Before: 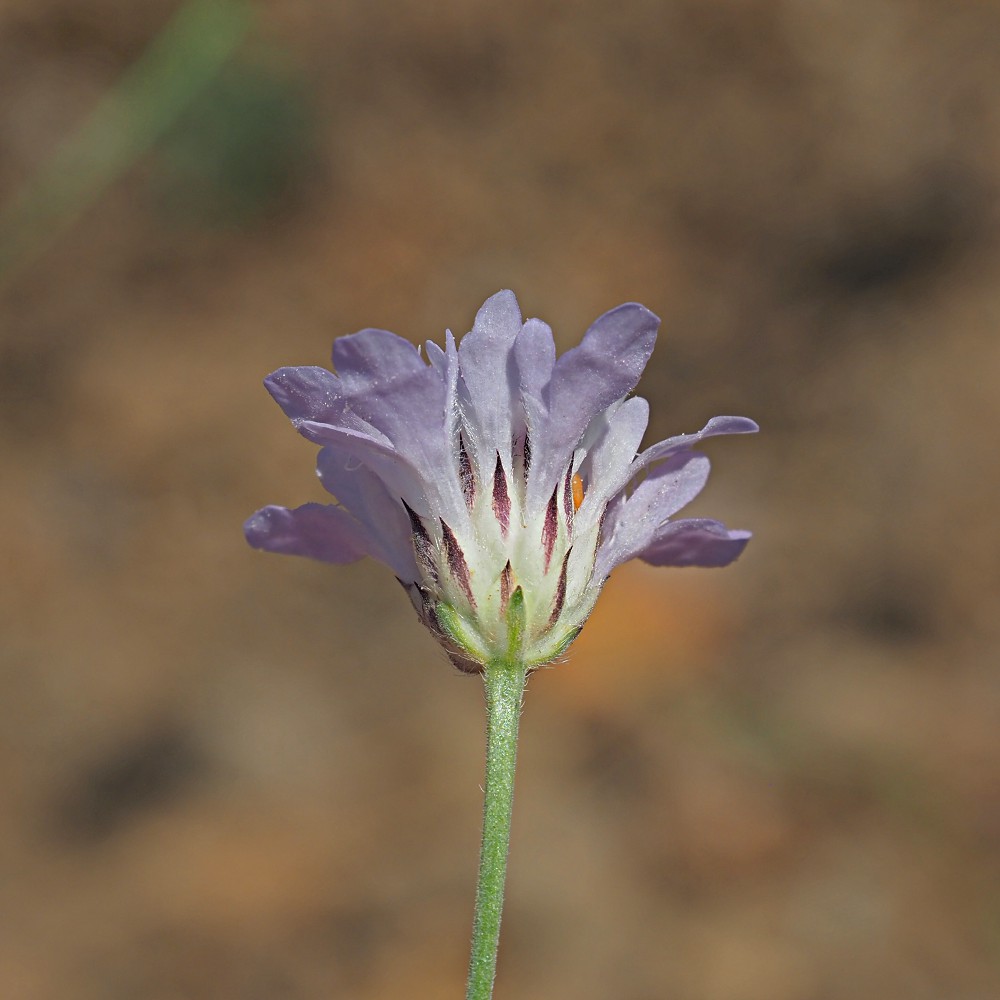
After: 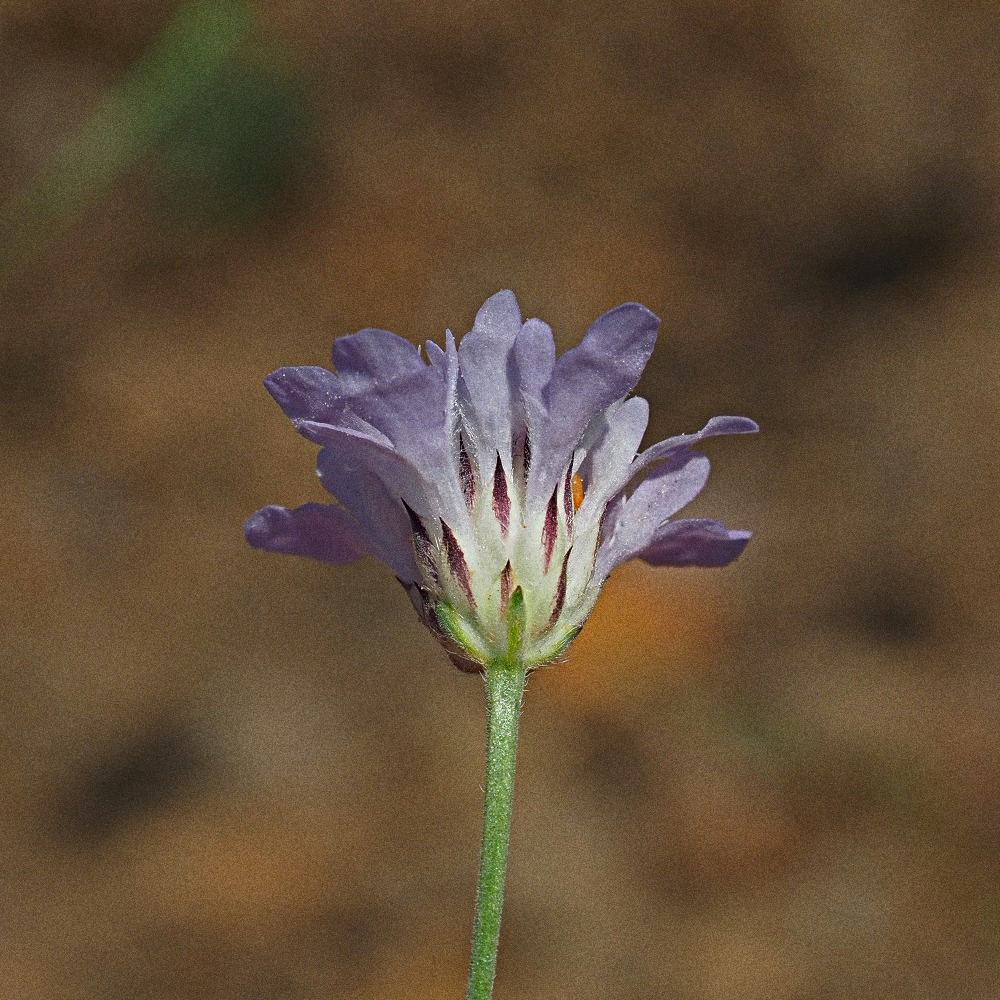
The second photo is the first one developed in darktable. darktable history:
contrast brightness saturation: contrast 0.07, brightness -0.13, saturation 0.06
grain: coarseness 0.09 ISO, strength 40%
